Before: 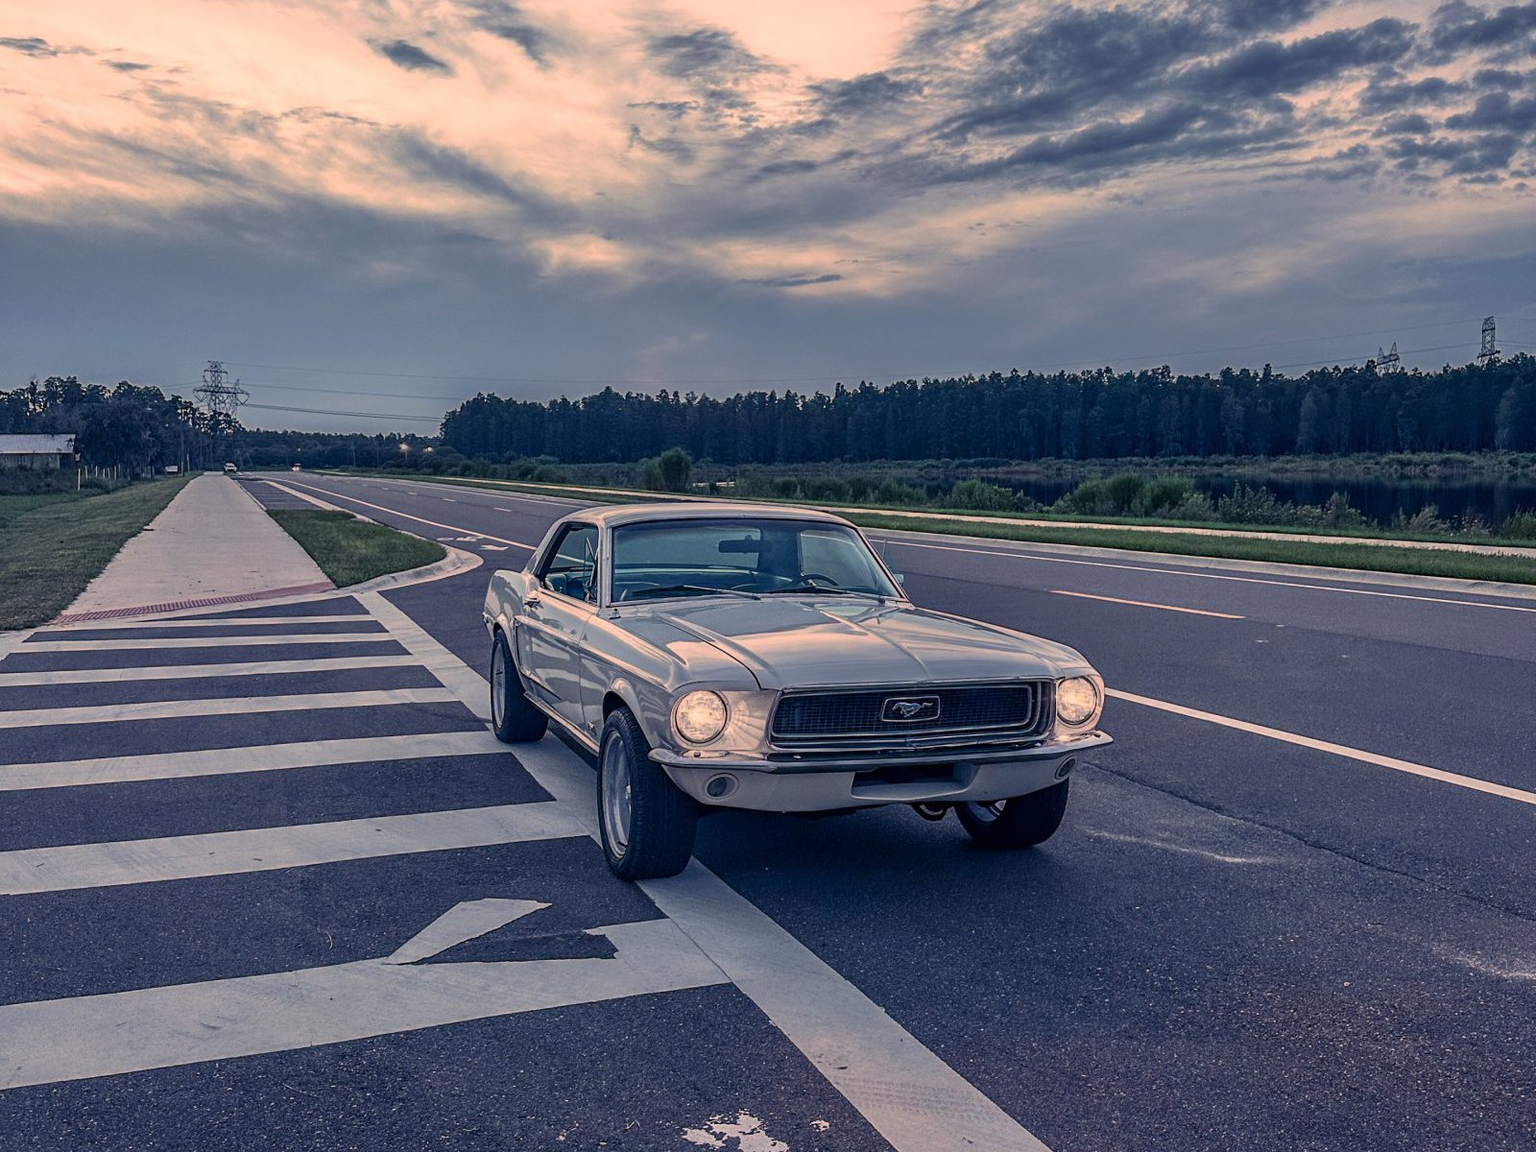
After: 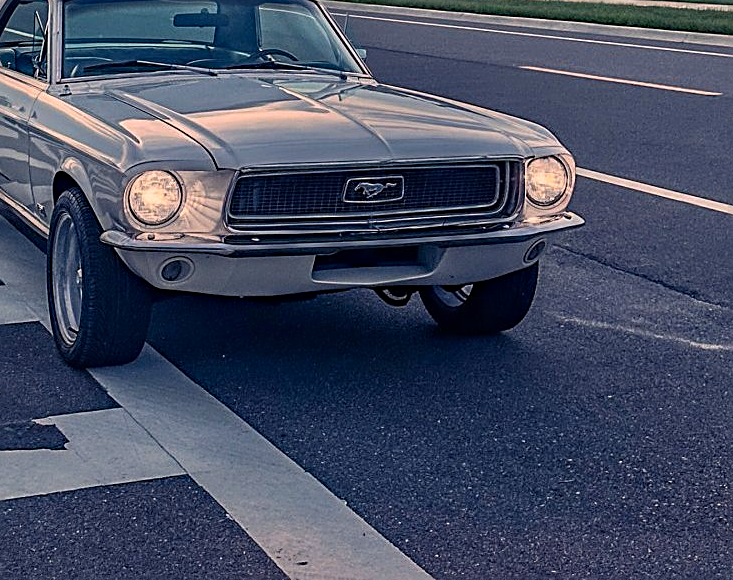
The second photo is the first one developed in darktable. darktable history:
crop: left 35.976%, top 45.819%, right 18.162%, bottom 5.807%
haze removal: compatibility mode true, adaptive false
sharpen: amount 0.575
